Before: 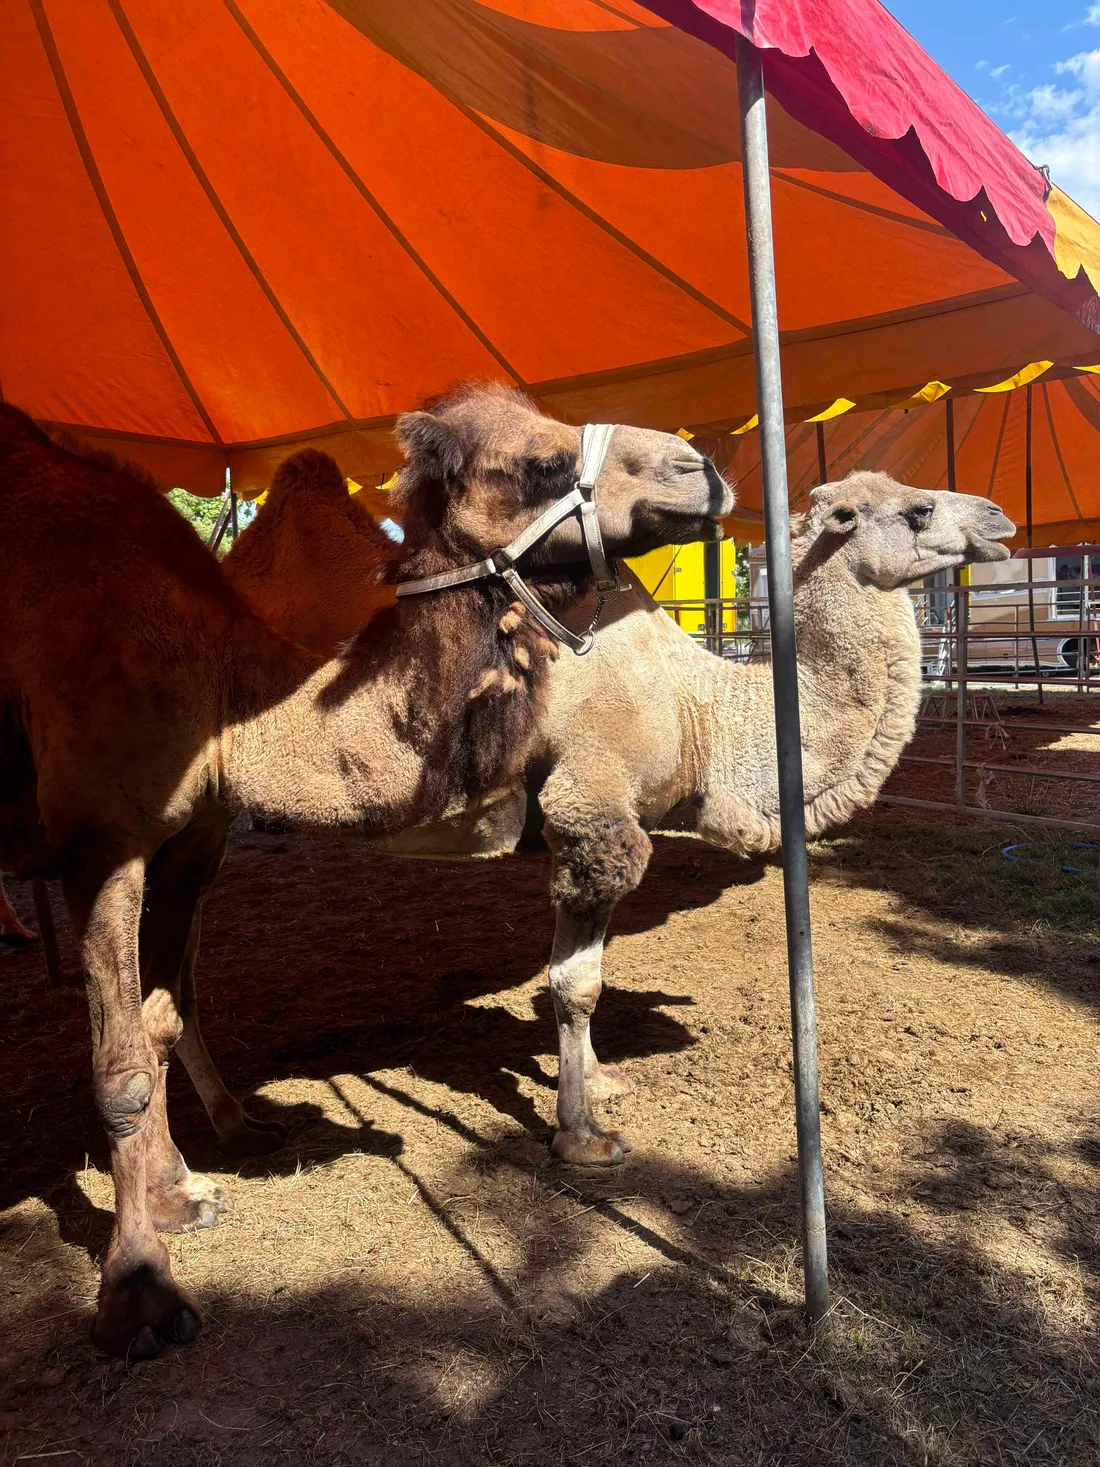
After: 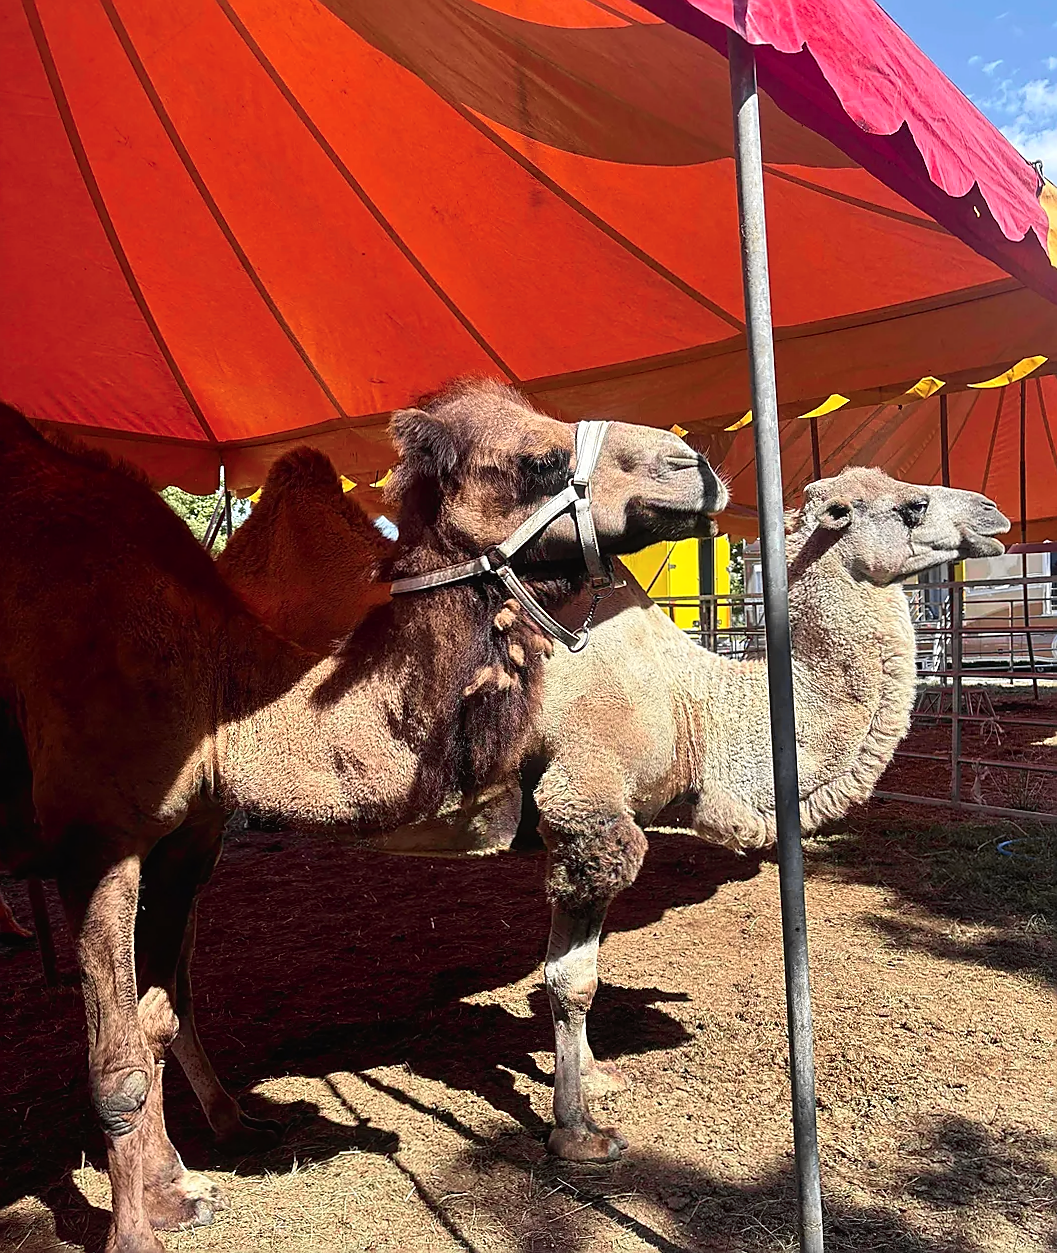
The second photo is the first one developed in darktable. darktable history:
tone curve: curves: ch0 [(0, 0.012) (0.056, 0.046) (0.218, 0.213) (0.606, 0.62) (0.82, 0.846) (1, 1)]; ch1 [(0, 0) (0.226, 0.261) (0.403, 0.437) (0.469, 0.472) (0.495, 0.499) (0.514, 0.504) (0.545, 0.555) (0.59, 0.598) (0.714, 0.733) (1, 1)]; ch2 [(0, 0) (0.269, 0.299) (0.459, 0.45) (0.498, 0.499) (0.523, 0.512) (0.568, 0.558) (0.634, 0.617) (0.702, 0.662) (0.781, 0.775) (1, 1)], color space Lab, independent channels, preserve colors none
crop and rotate: angle 0.2°, left 0.275%, right 3.127%, bottom 14.18%
sharpen: radius 1.4, amount 1.25, threshold 0.7
